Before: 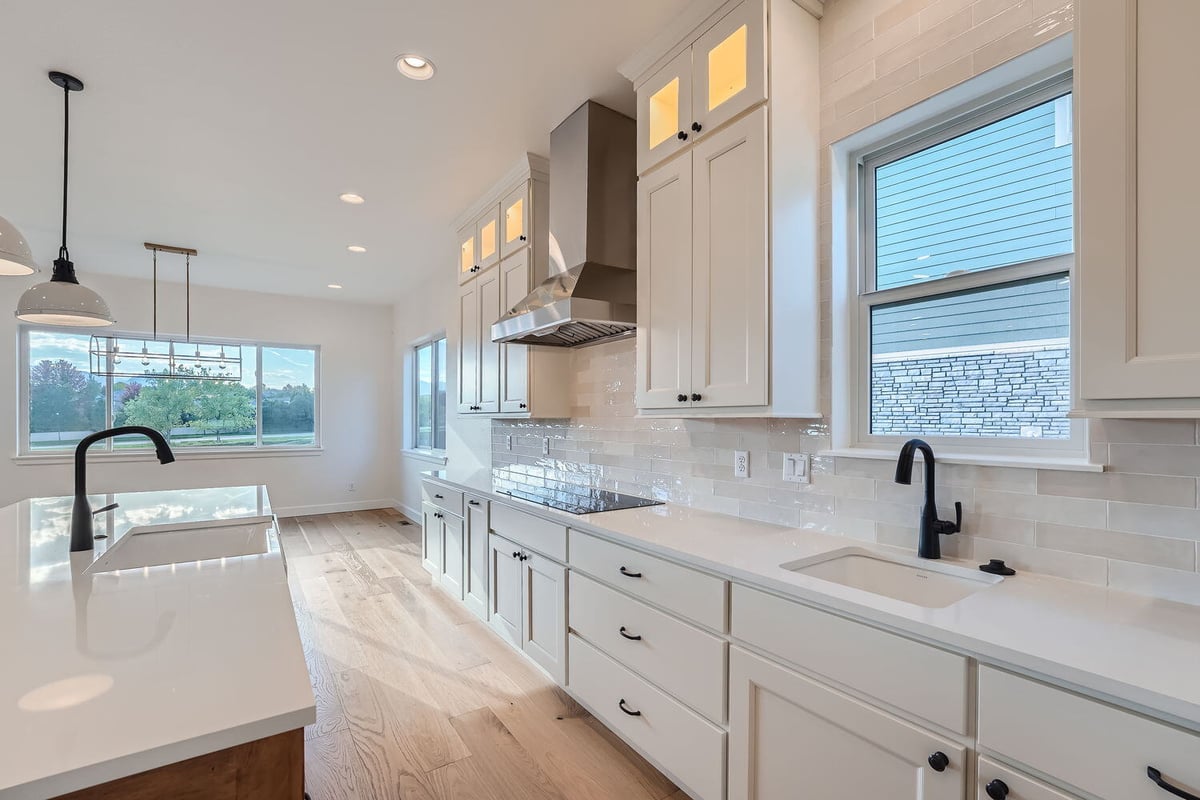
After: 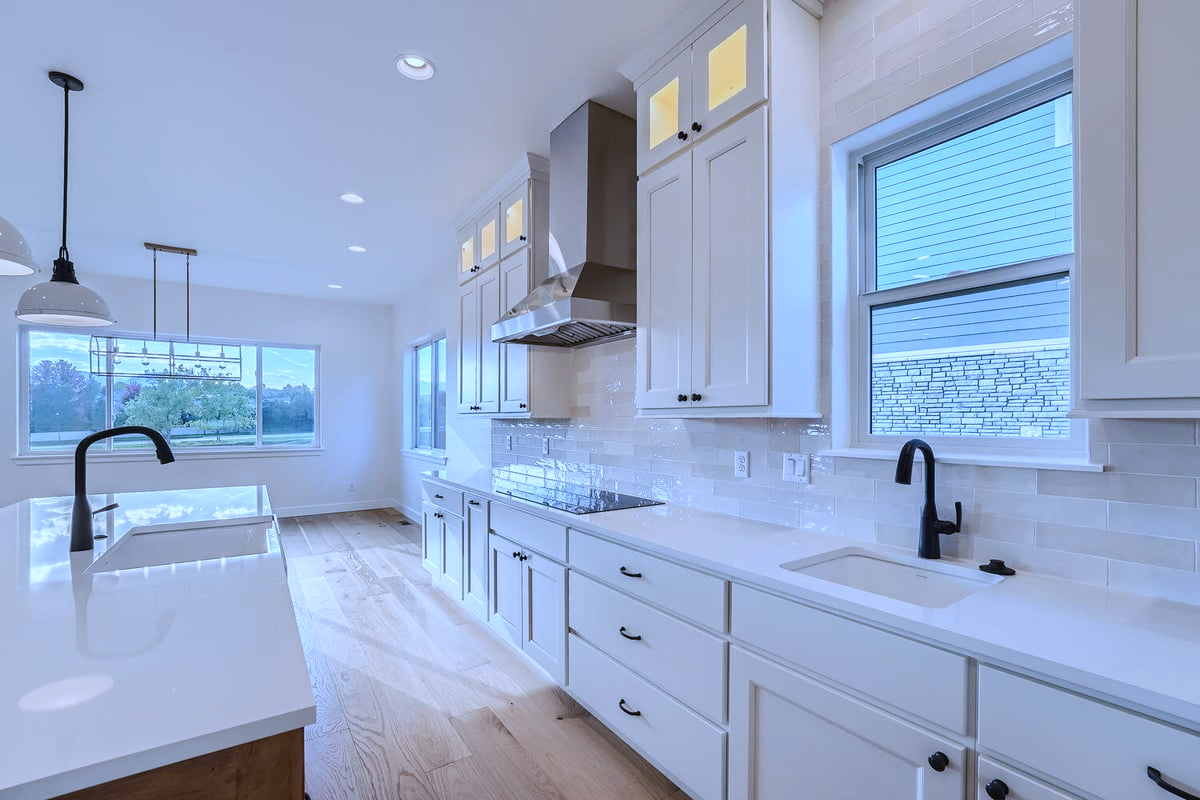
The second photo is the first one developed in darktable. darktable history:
exposure: compensate highlight preservation false
white balance: red 0.871, blue 1.249
tone curve: curves: ch0 [(0, 0) (0.003, 0.003) (0.011, 0.011) (0.025, 0.024) (0.044, 0.043) (0.069, 0.067) (0.1, 0.096) (0.136, 0.131) (0.177, 0.171) (0.224, 0.217) (0.277, 0.268) (0.335, 0.324) (0.399, 0.386) (0.468, 0.453) (0.543, 0.547) (0.623, 0.626) (0.709, 0.712) (0.801, 0.802) (0.898, 0.898) (1, 1)], preserve colors none
